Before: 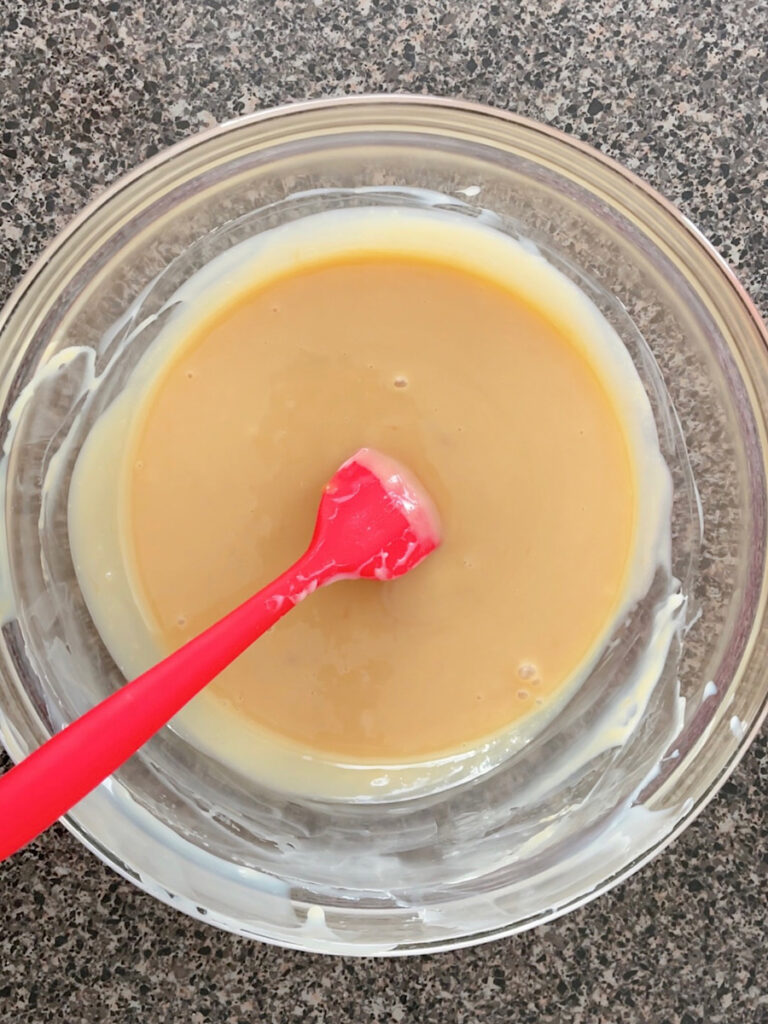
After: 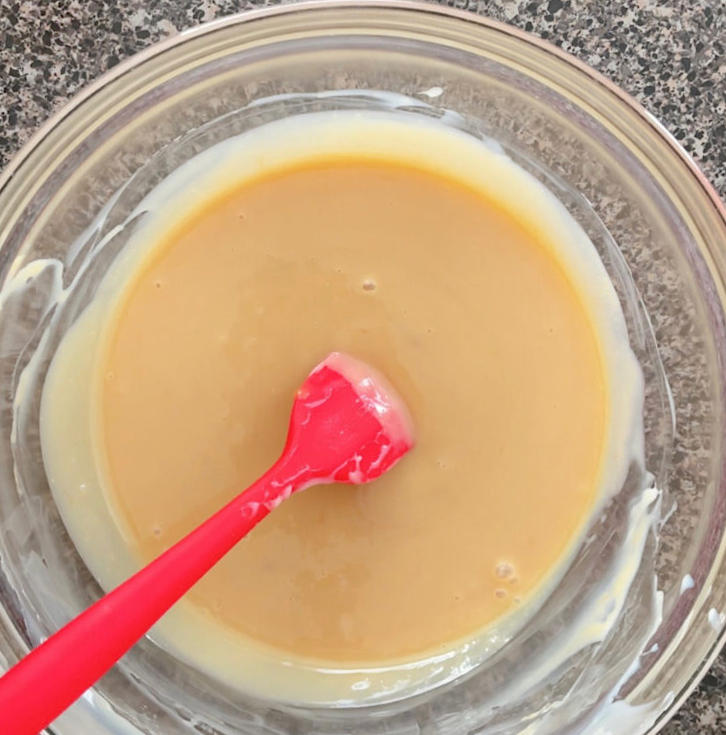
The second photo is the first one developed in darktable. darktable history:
crop: left 5.596%, top 10.314%, right 3.534%, bottom 19.395%
rotate and perspective: rotation -1.77°, lens shift (horizontal) 0.004, automatic cropping off
